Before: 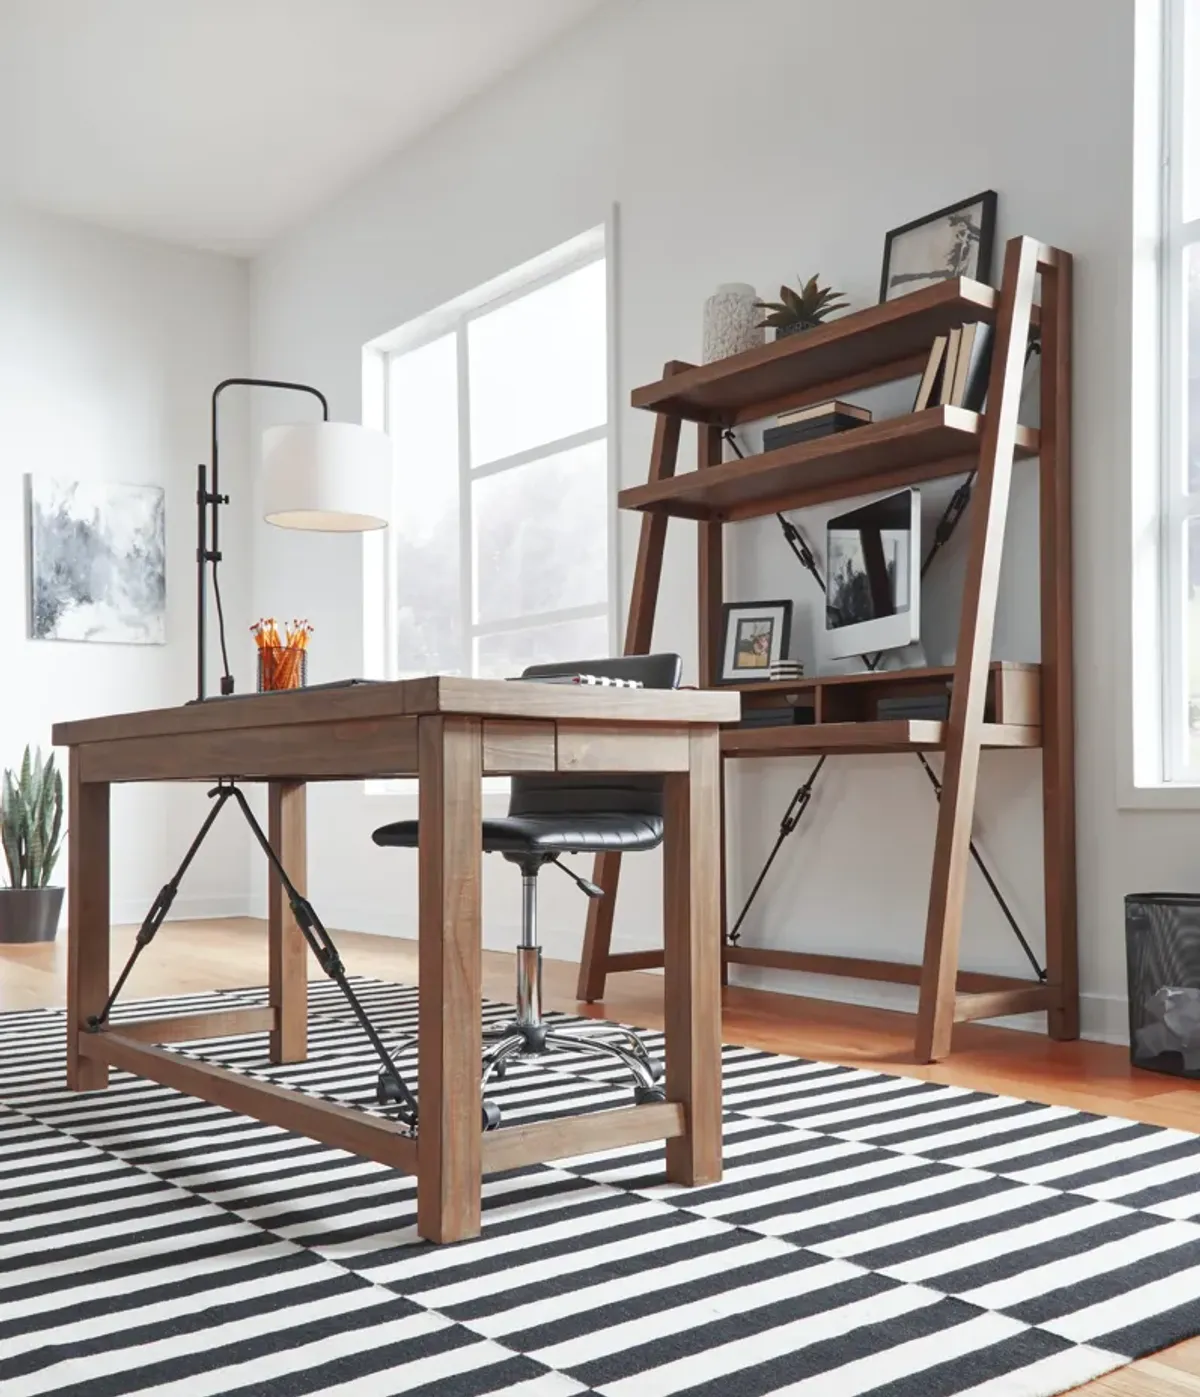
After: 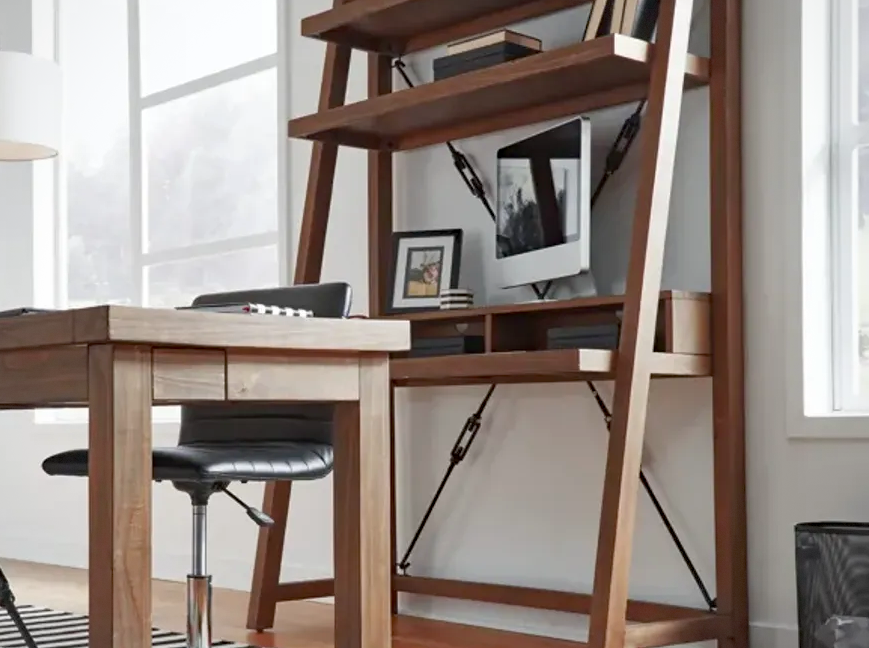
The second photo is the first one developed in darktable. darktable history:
haze removal: compatibility mode true, adaptive false
vignetting: fall-off radius 60.9%, brightness -0.162, dithering 8-bit output
crop and rotate: left 27.56%, top 26.64%, bottom 26.915%
